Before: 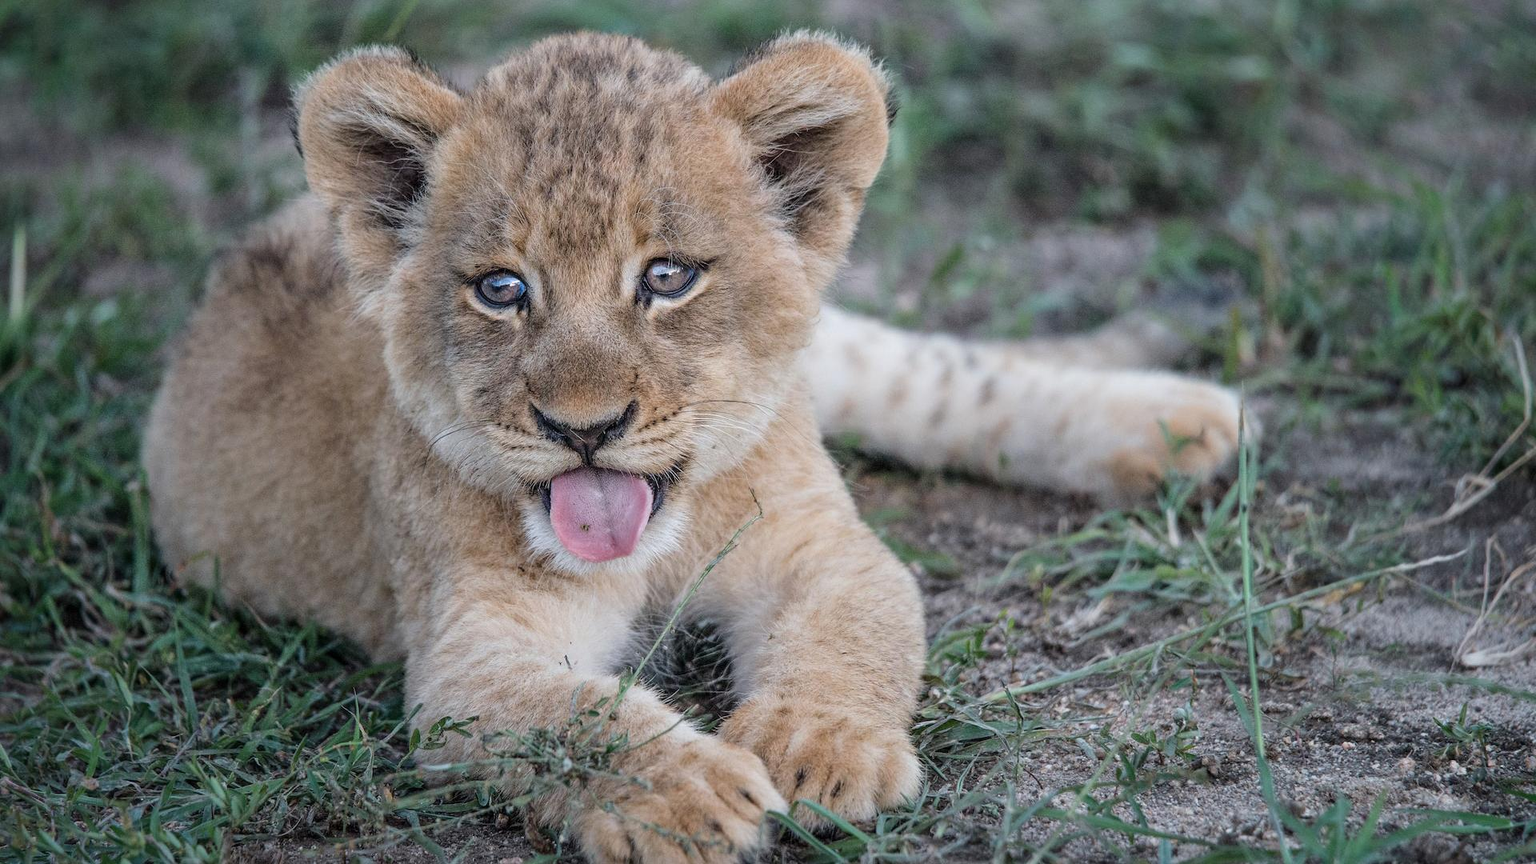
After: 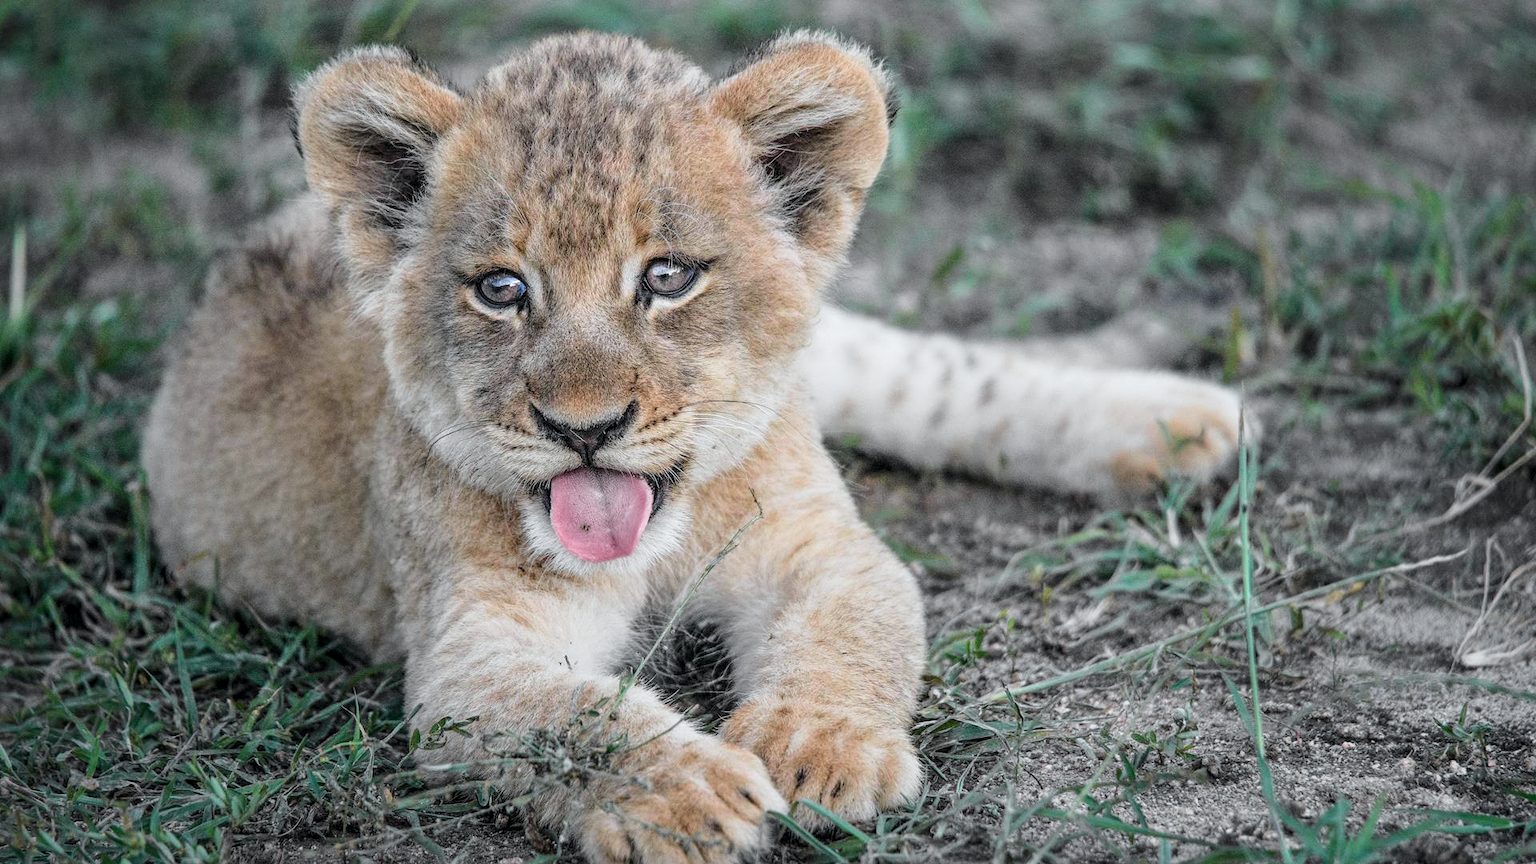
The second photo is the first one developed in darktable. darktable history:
local contrast: highlights 100%, shadows 100%, detail 120%, midtone range 0.2
tone curve: curves: ch0 [(0, 0.009) (0.037, 0.035) (0.131, 0.126) (0.275, 0.28) (0.476, 0.514) (0.617, 0.667) (0.704, 0.759) (0.813, 0.863) (0.911, 0.931) (0.997, 1)]; ch1 [(0, 0) (0.318, 0.271) (0.444, 0.438) (0.493, 0.496) (0.508, 0.5) (0.534, 0.535) (0.57, 0.582) (0.65, 0.664) (0.746, 0.764) (1, 1)]; ch2 [(0, 0) (0.246, 0.24) (0.36, 0.381) (0.415, 0.434) (0.476, 0.492) (0.502, 0.499) (0.522, 0.518) (0.533, 0.534) (0.586, 0.598) (0.634, 0.643) (0.706, 0.717) (0.853, 0.83) (1, 0.951)], color space Lab, independent channels, preserve colors none
